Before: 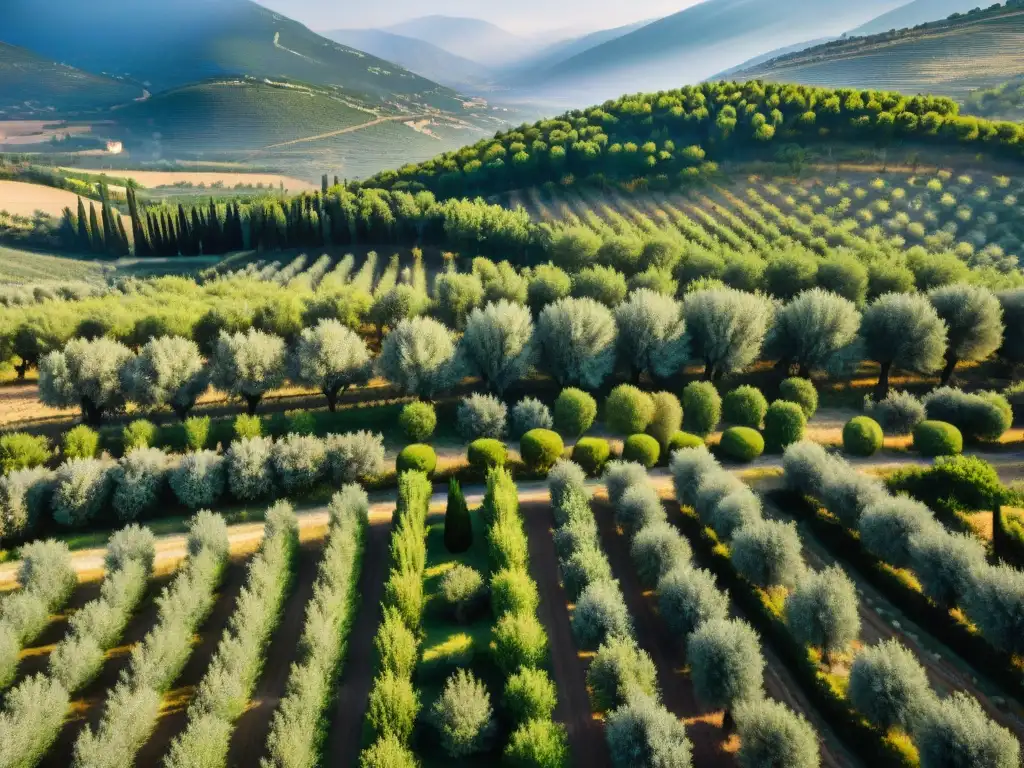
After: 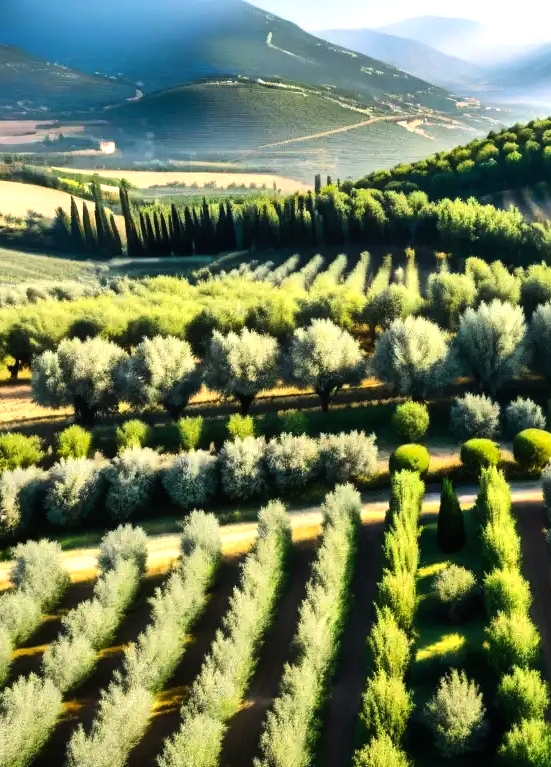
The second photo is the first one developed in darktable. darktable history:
crop: left 0.763%, right 45.417%, bottom 0.086%
color zones: curves: ch1 [(0, 0.523) (0.143, 0.545) (0.286, 0.52) (0.429, 0.506) (0.571, 0.503) (0.714, 0.503) (0.857, 0.508) (1, 0.523)]
tone equalizer: -8 EV -0.774 EV, -7 EV -0.716 EV, -6 EV -0.586 EV, -5 EV -0.406 EV, -3 EV 0.38 EV, -2 EV 0.6 EV, -1 EV 0.682 EV, +0 EV 0.776 EV, edges refinement/feathering 500, mask exposure compensation -1.57 EV, preserve details no
